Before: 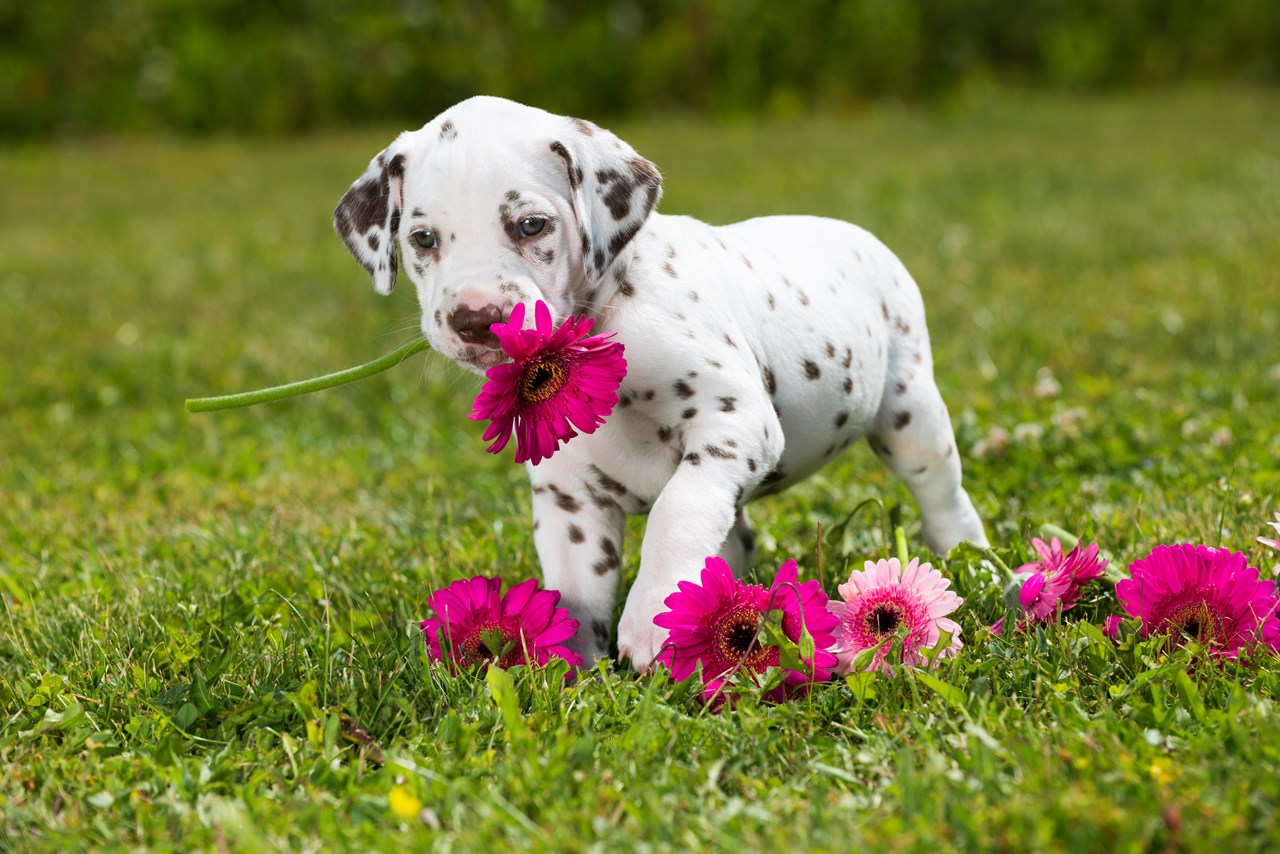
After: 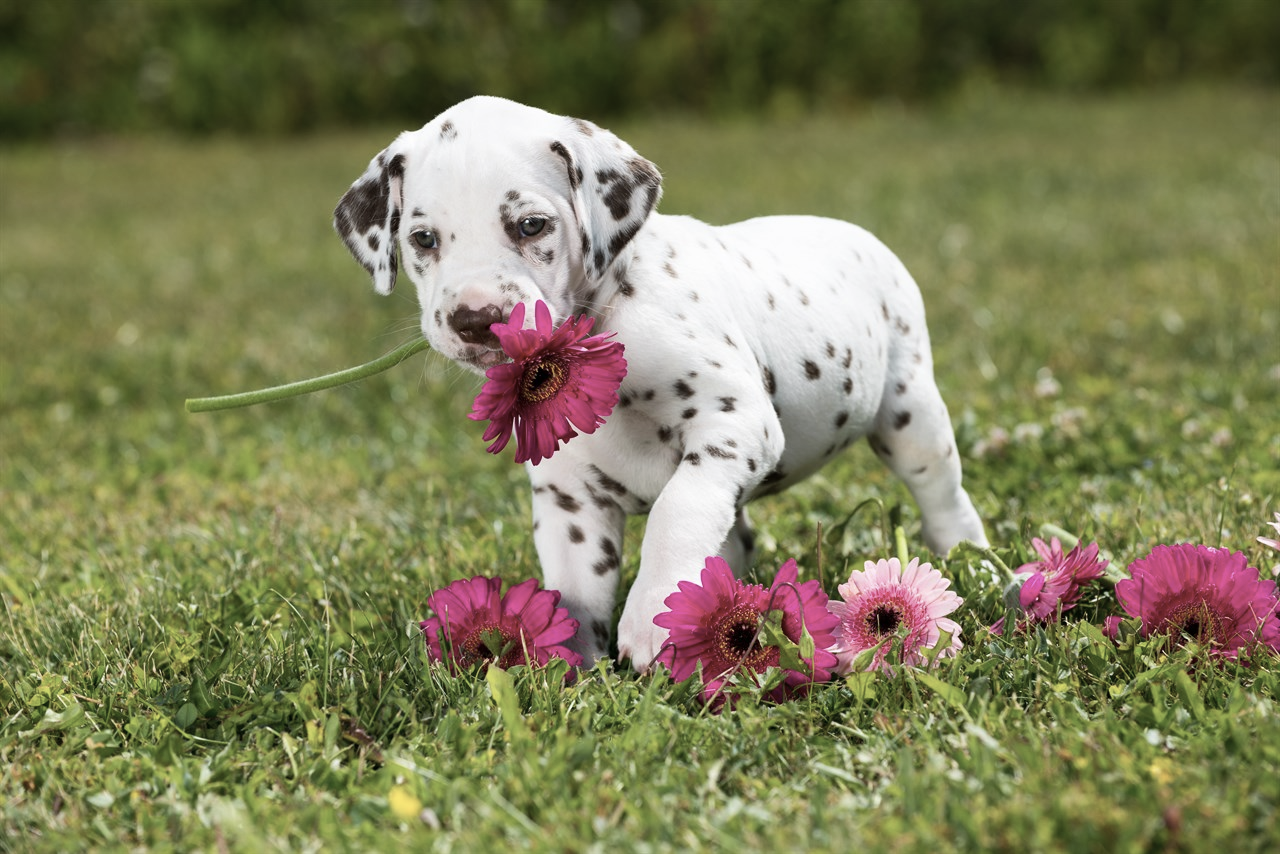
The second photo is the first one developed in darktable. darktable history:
contrast brightness saturation: contrast 0.095, saturation -0.363
